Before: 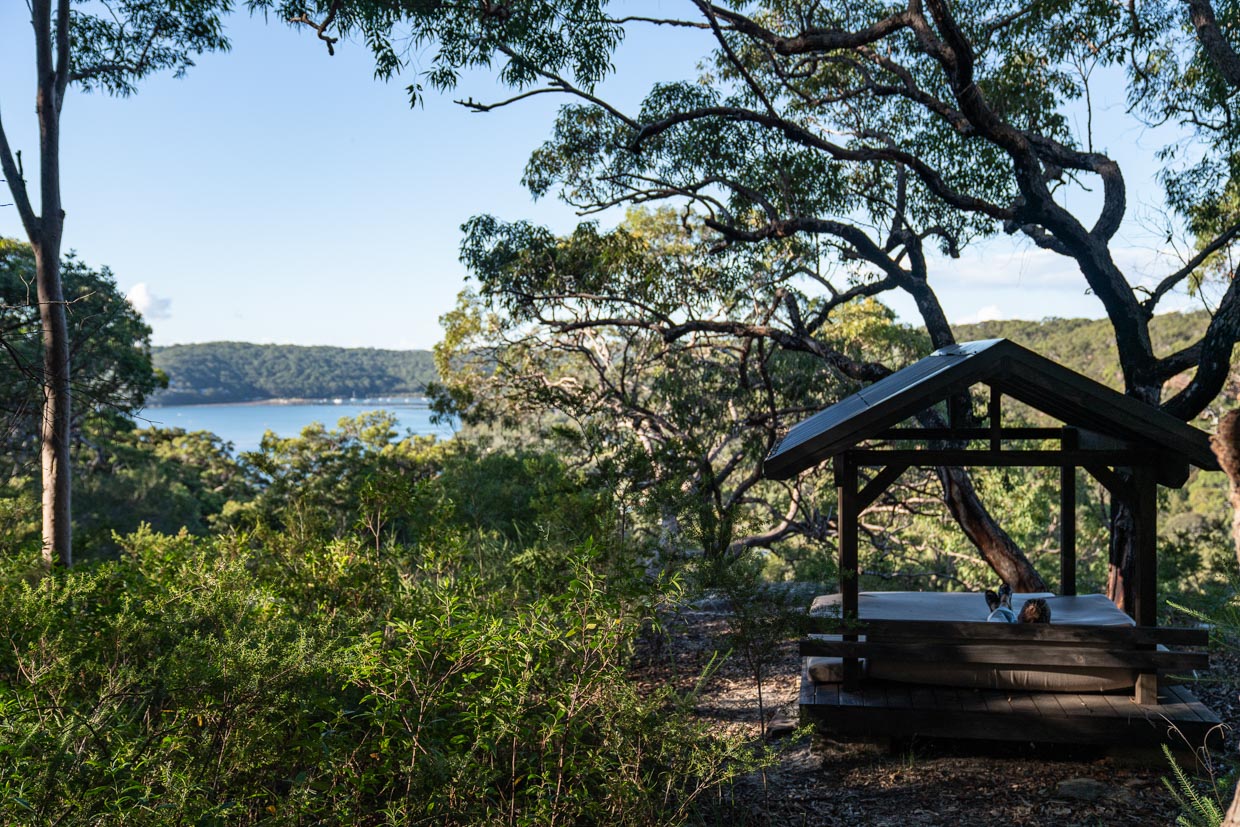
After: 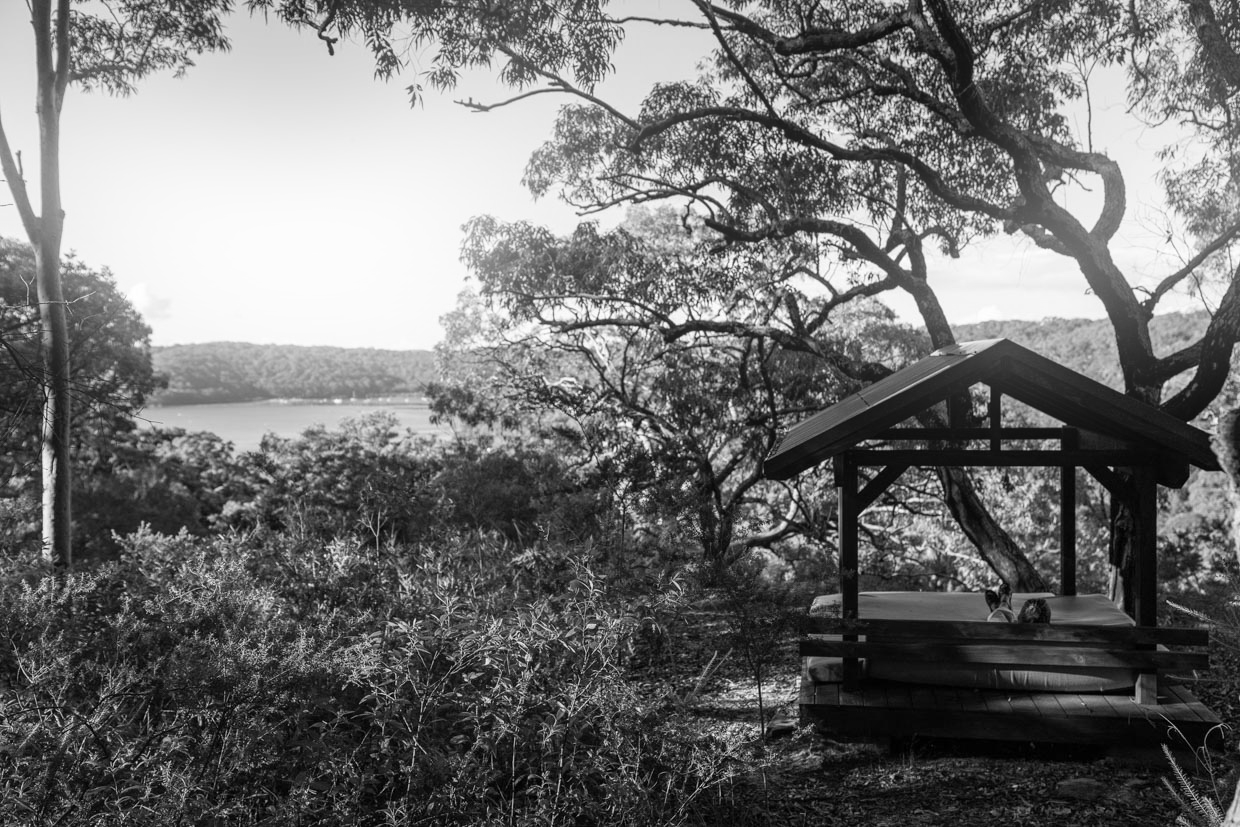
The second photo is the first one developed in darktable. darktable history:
bloom: size 16%, threshold 98%, strength 20%
monochrome: size 1
